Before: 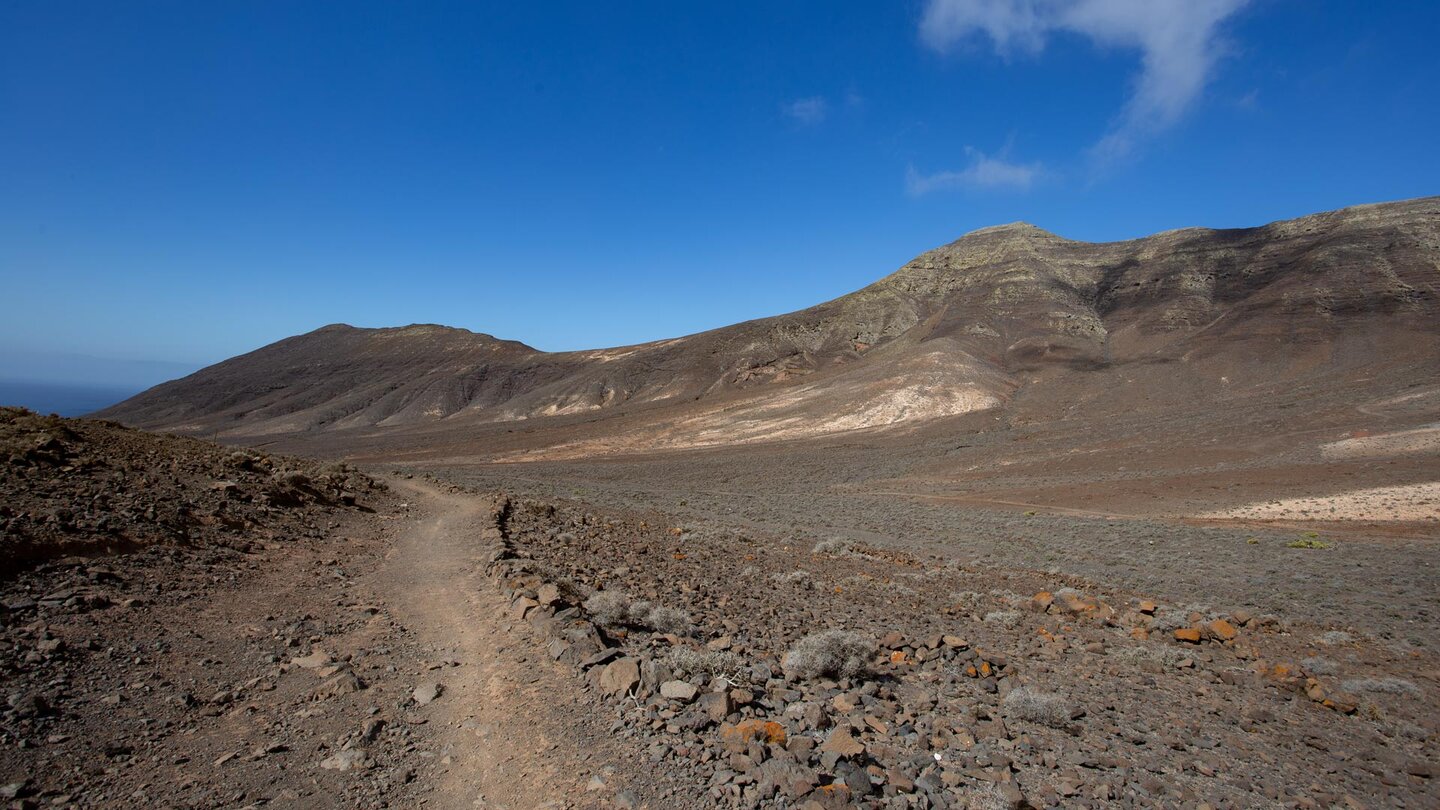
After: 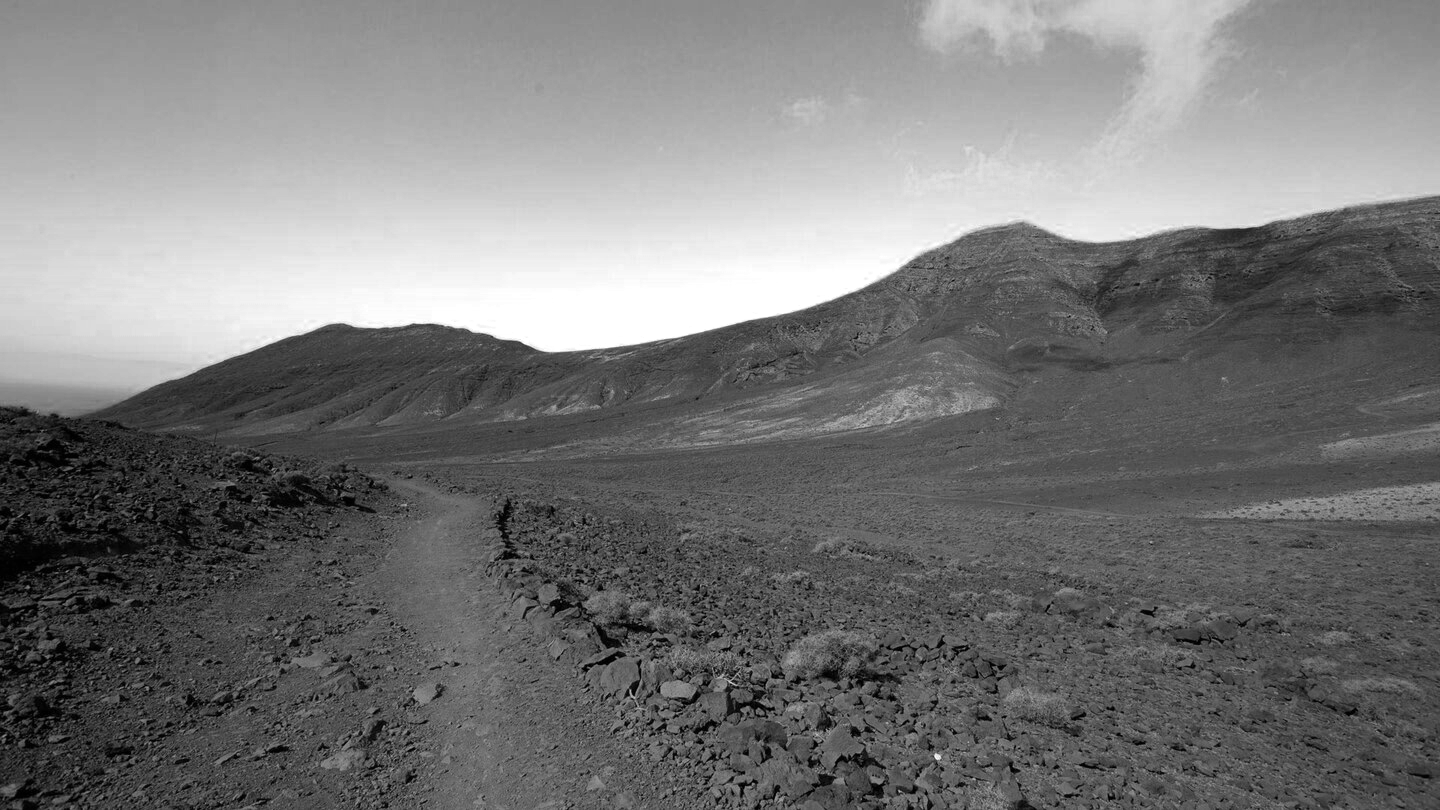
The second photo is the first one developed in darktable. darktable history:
color zones: curves: ch0 [(0.287, 0.048) (0.493, 0.484) (0.737, 0.816)]; ch1 [(0, 0) (0.143, 0) (0.286, 0) (0.429, 0) (0.571, 0) (0.714, 0) (0.857, 0)]
